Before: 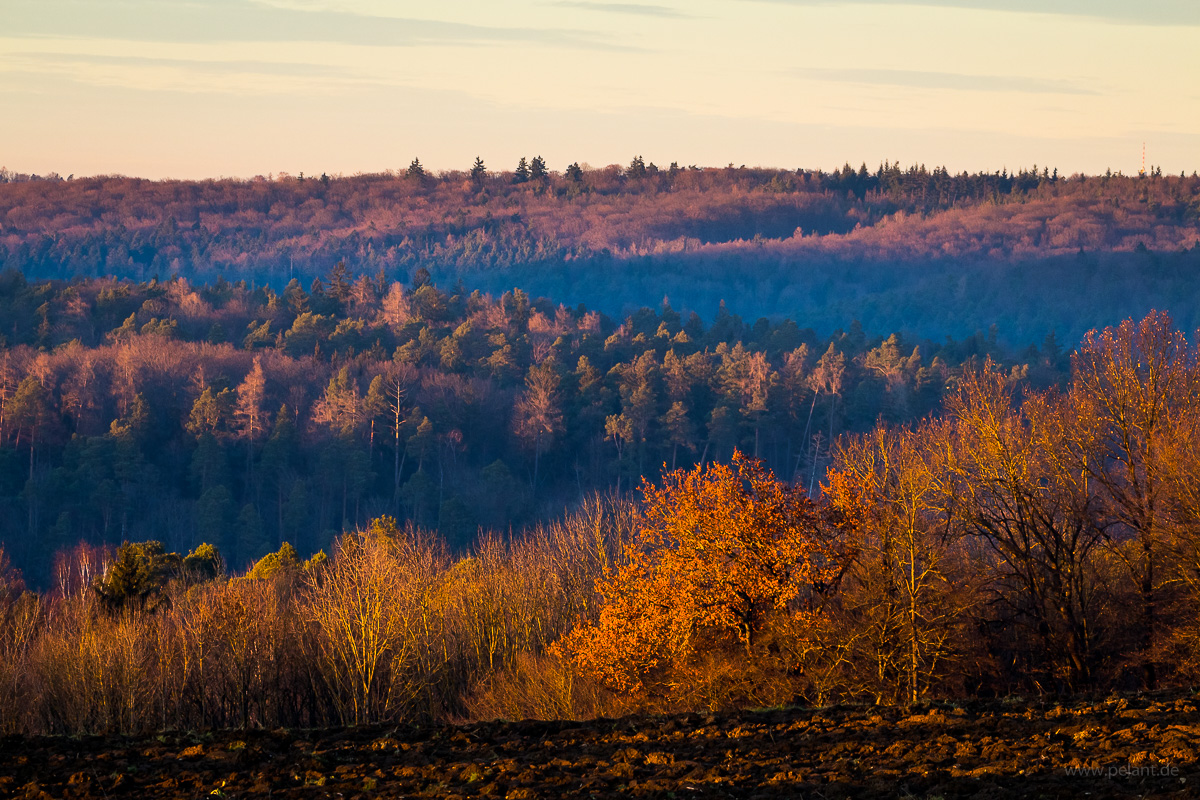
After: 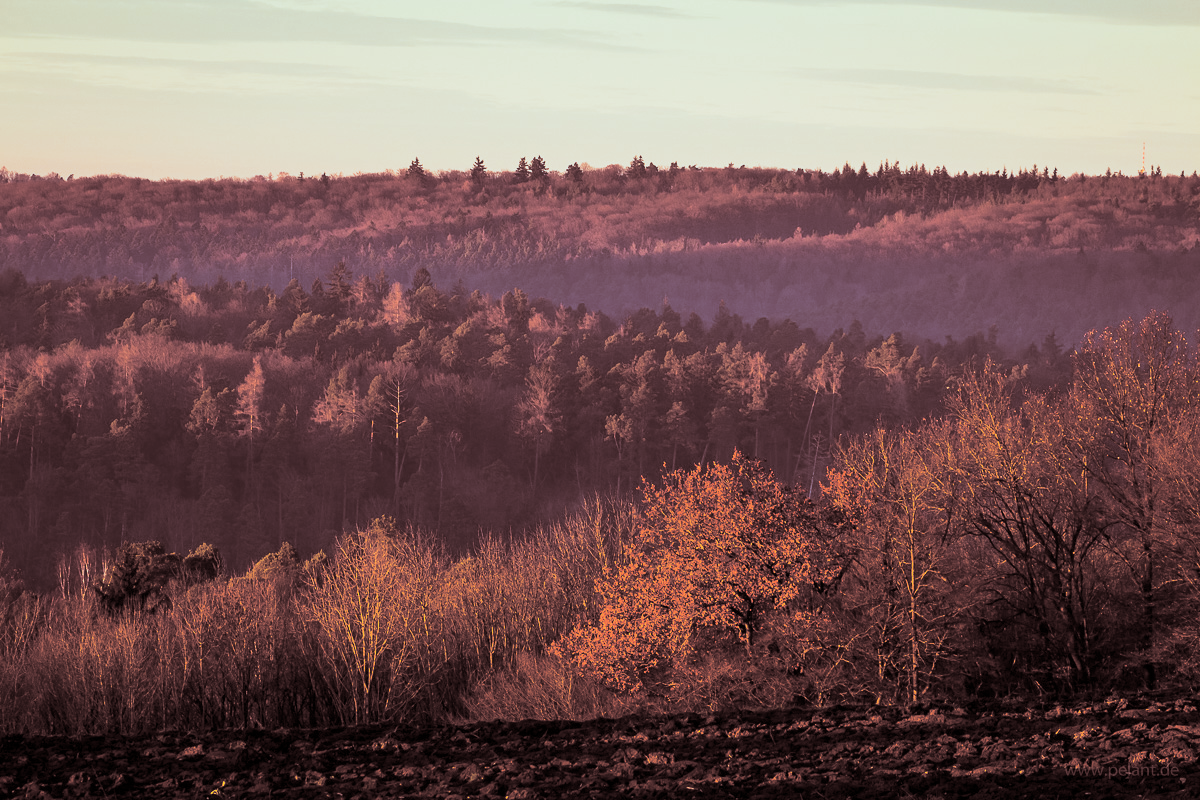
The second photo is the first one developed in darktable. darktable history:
rgb levels: mode RGB, independent channels, levels [[0, 0.474, 1], [0, 0.5, 1], [0, 0.5, 1]]
split-toning: shadows › saturation 0.3, highlights › hue 180°, highlights › saturation 0.3, compress 0%
